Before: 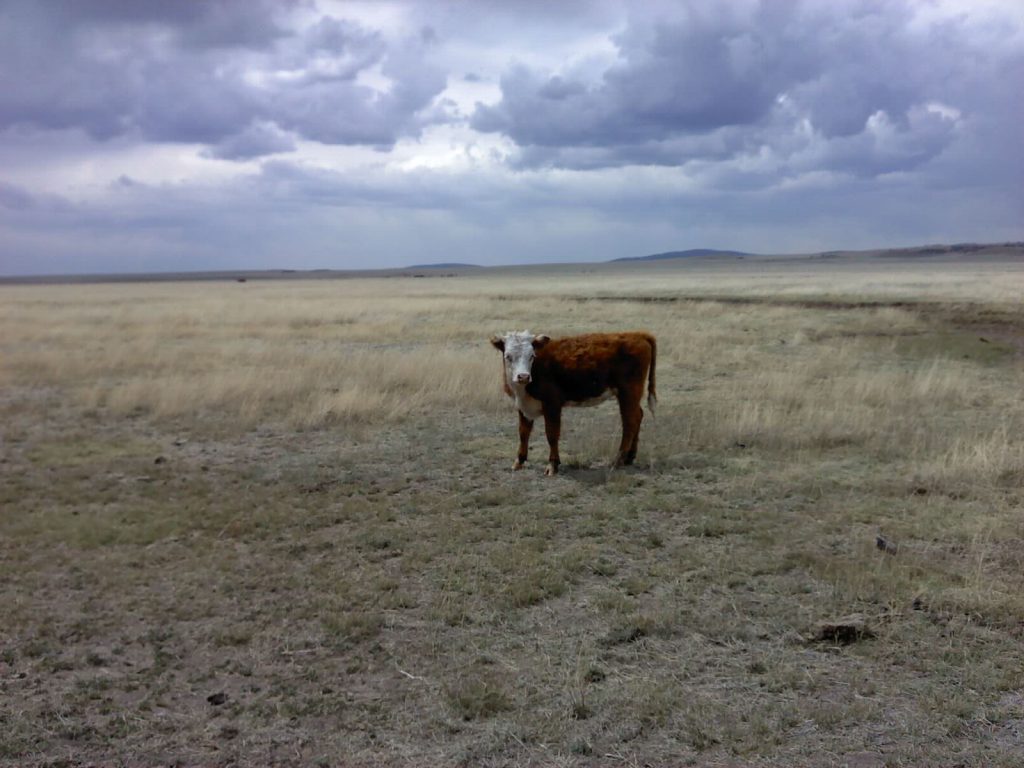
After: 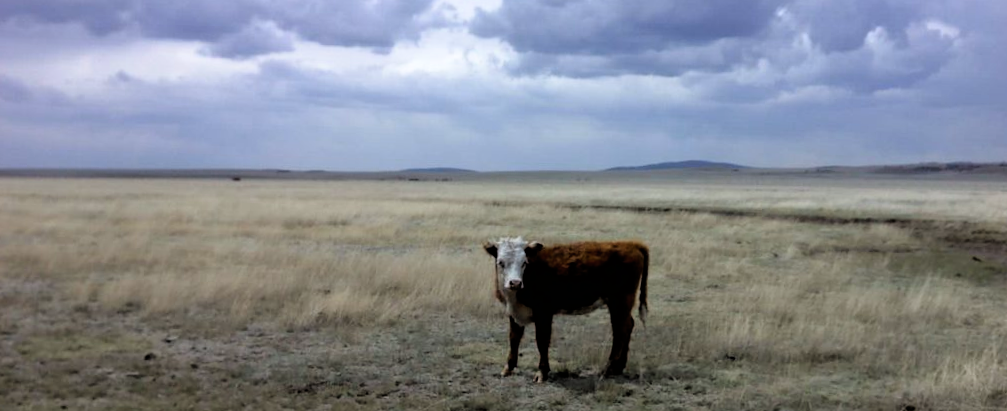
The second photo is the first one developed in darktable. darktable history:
filmic rgb: black relative exposure -3.57 EV, white relative exposure 2.29 EV, hardness 3.41
crop and rotate: top 10.605%, bottom 33.274%
shadows and highlights: shadows 37.27, highlights -28.18, soften with gaussian
rotate and perspective: rotation 1.57°, crop left 0.018, crop right 0.982, crop top 0.039, crop bottom 0.961
lowpass: radius 0.1, contrast 0.85, saturation 1.1, unbound 0
white balance: red 0.988, blue 1.017
